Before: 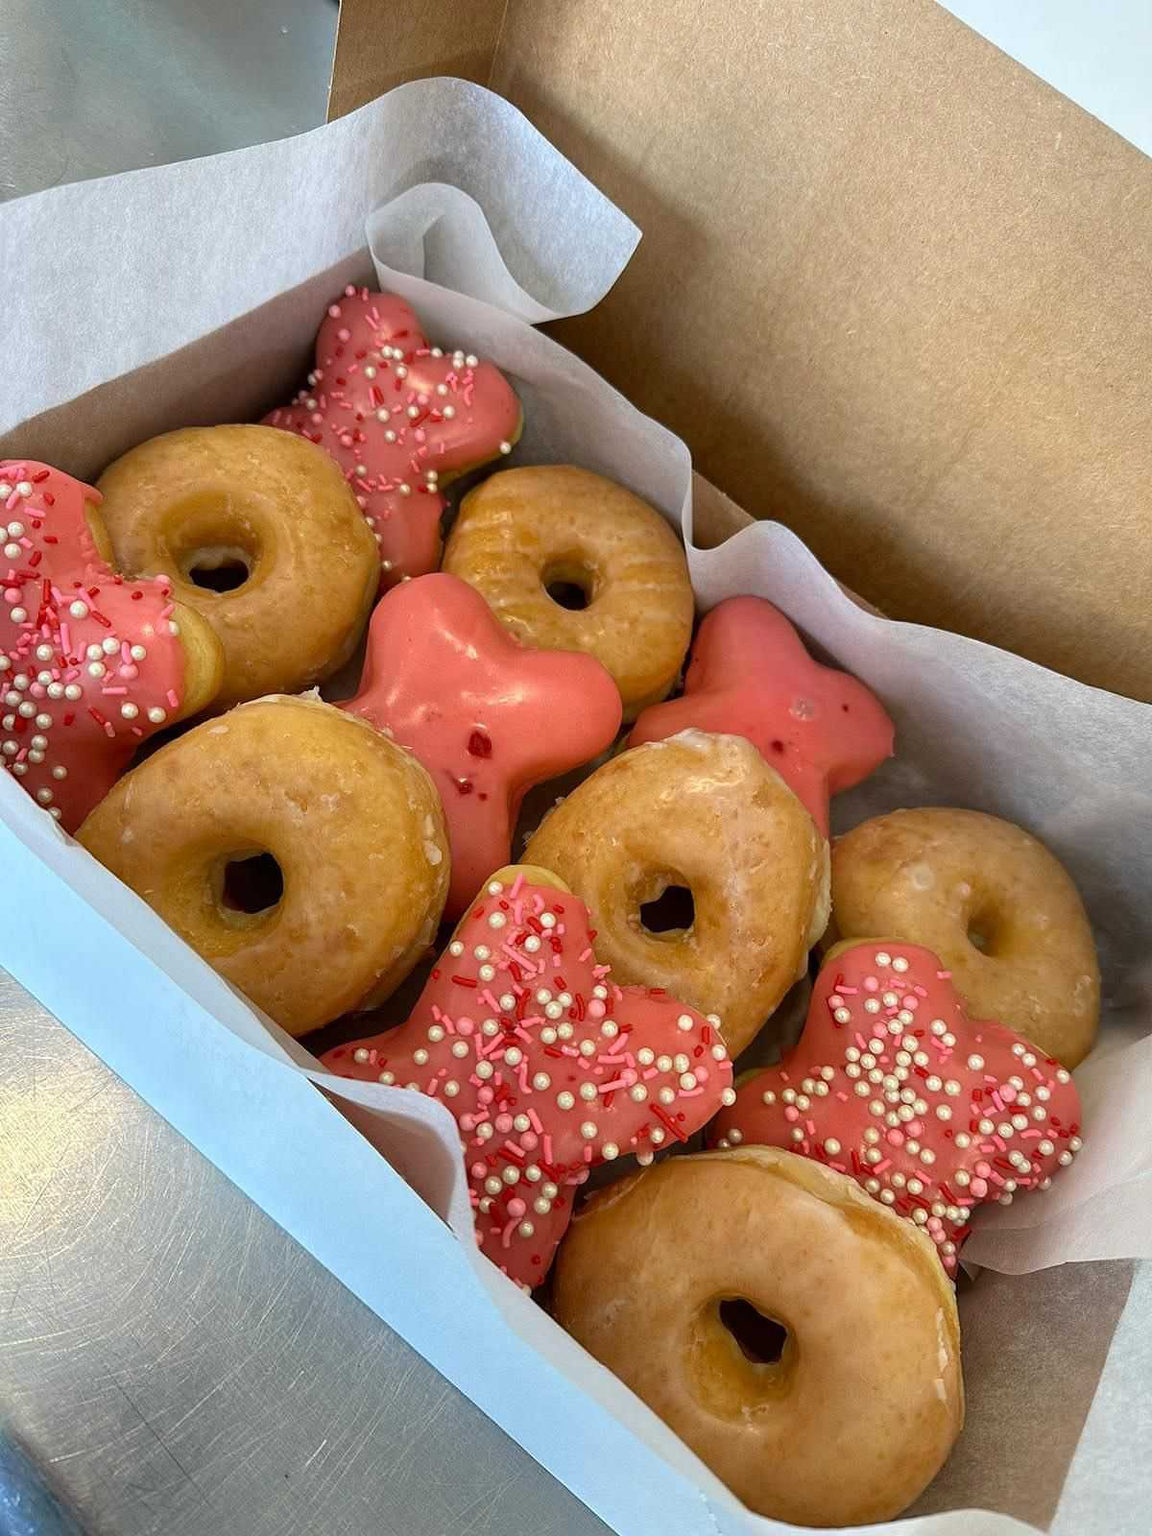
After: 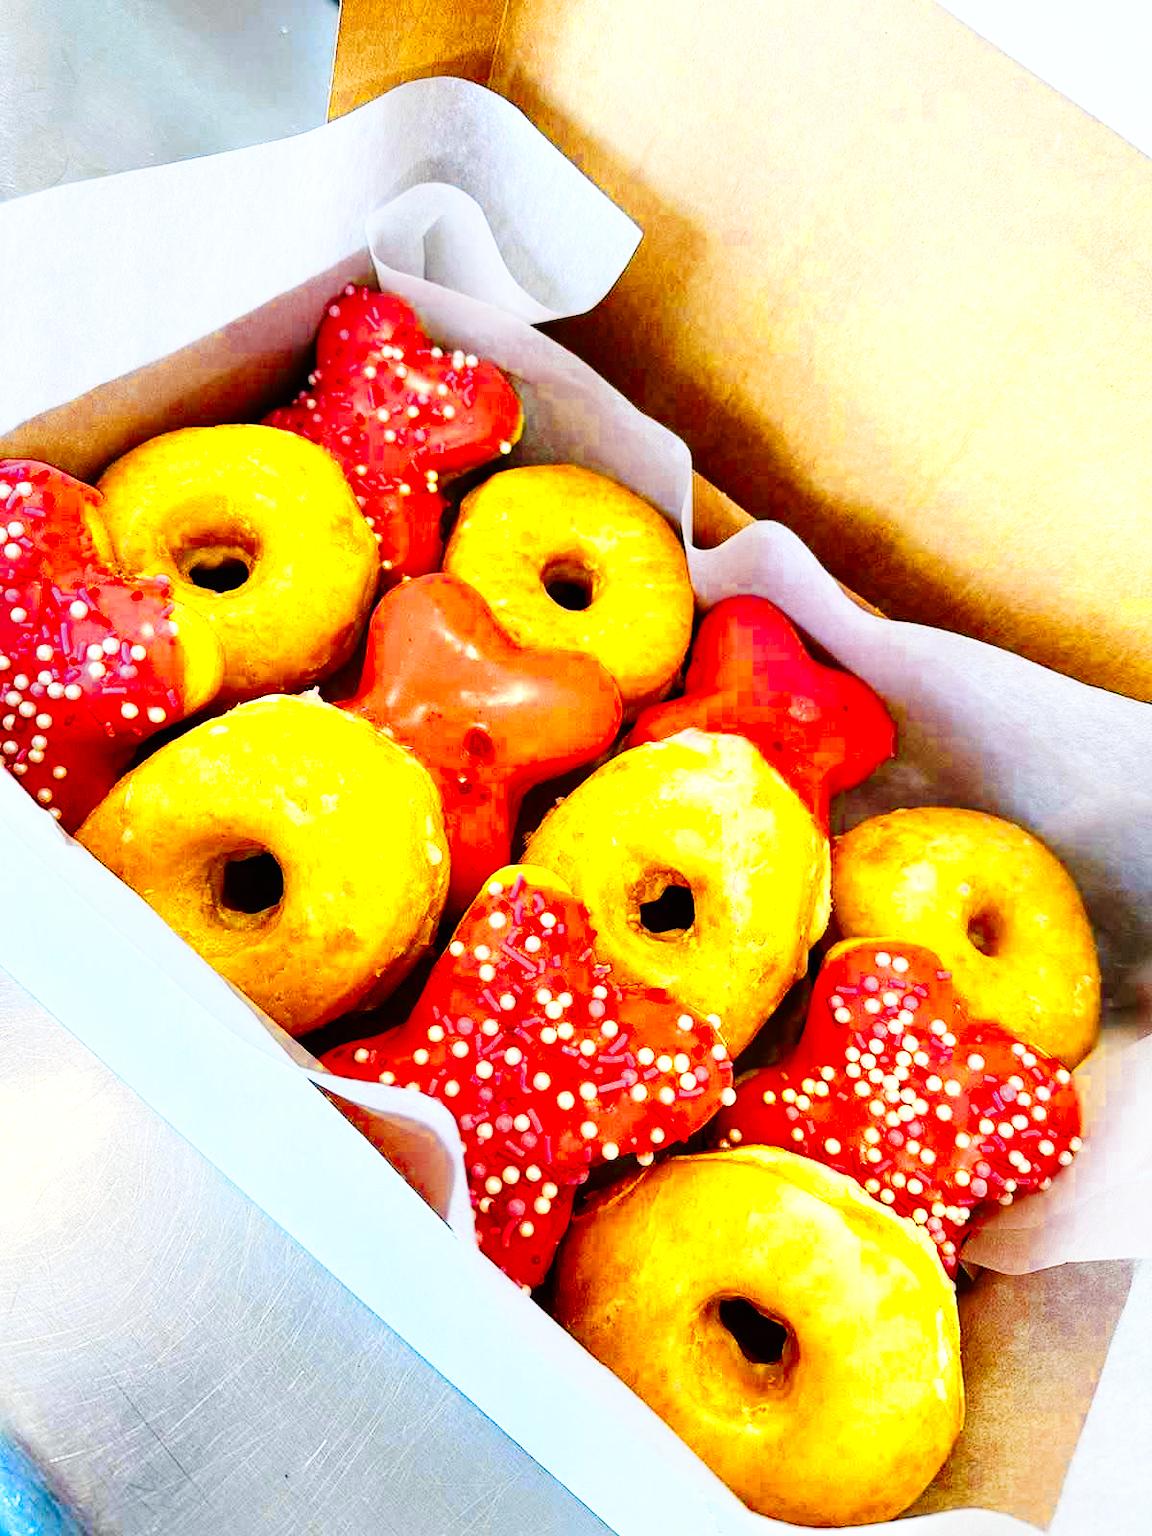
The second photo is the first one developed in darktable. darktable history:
white balance: red 0.984, blue 1.059
base curve: curves: ch0 [(0, 0) (0, 0) (0.002, 0.001) (0.008, 0.003) (0.019, 0.011) (0.037, 0.037) (0.064, 0.11) (0.102, 0.232) (0.152, 0.379) (0.216, 0.524) (0.296, 0.665) (0.394, 0.789) (0.512, 0.881) (0.651, 0.945) (0.813, 0.986) (1, 1)], preserve colors none
color zones: curves: ch0 [(0.004, 0.305) (0.261, 0.623) (0.389, 0.399) (0.708, 0.571) (0.947, 0.34)]; ch1 [(0.025, 0.645) (0.229, 0.584) (0.326, 0.551) (0.484, 0.262) (0.757, 0.643)]
color balance rgb: linear chroma grading › global chroma 15%, perceptual saturation grading › global saturation 30%
